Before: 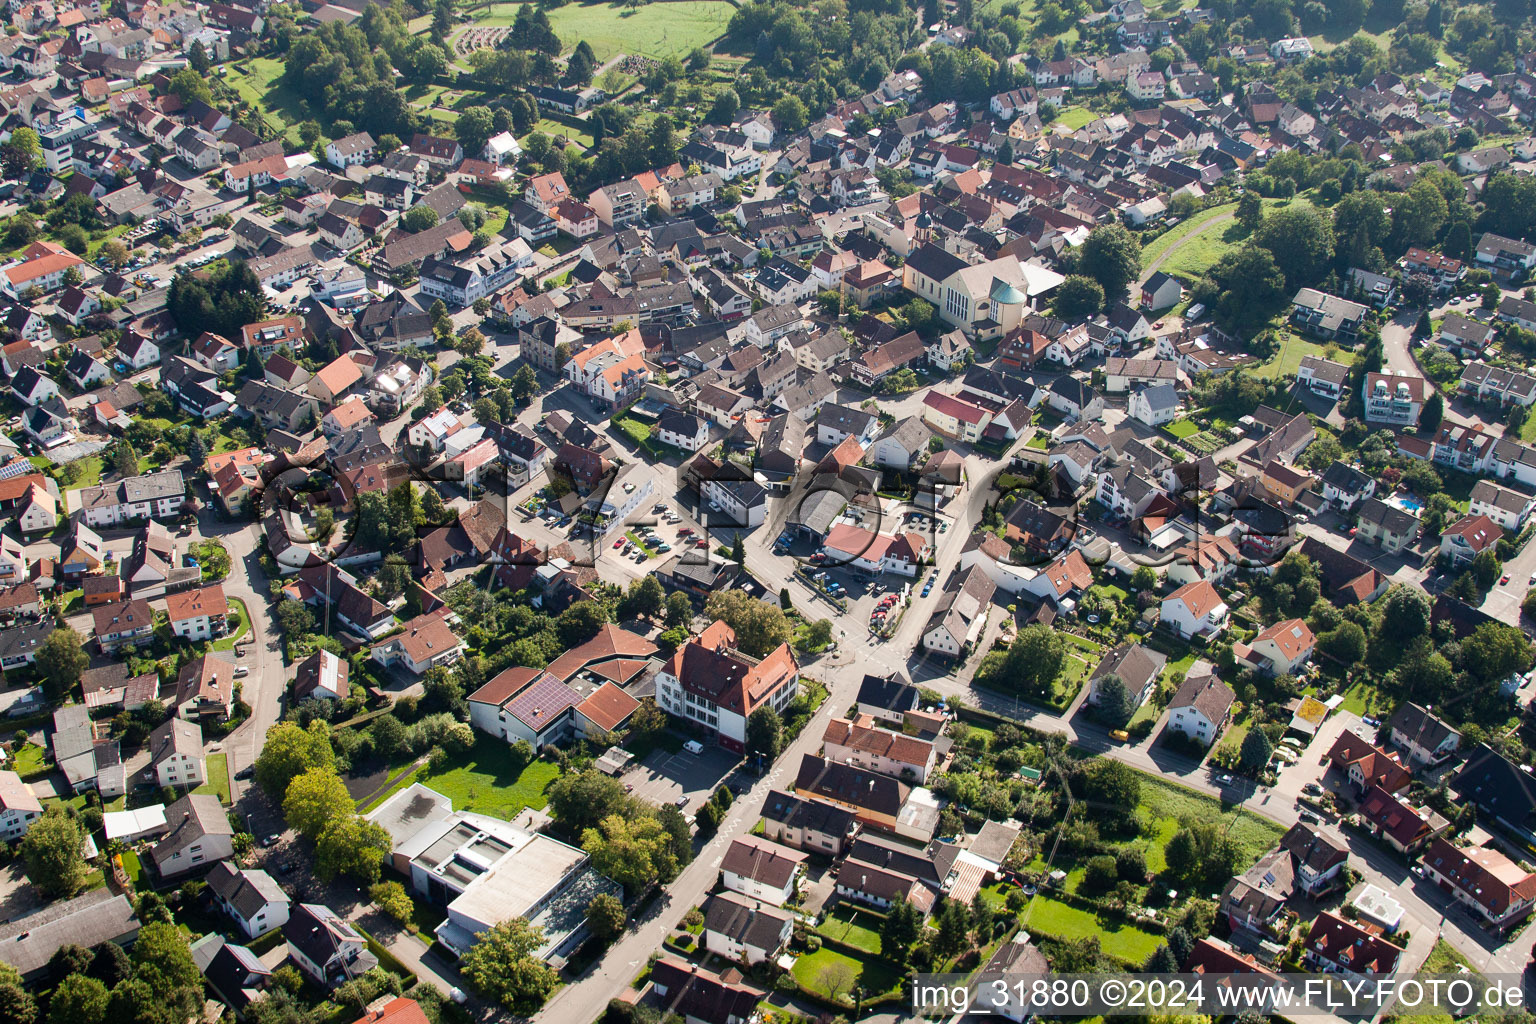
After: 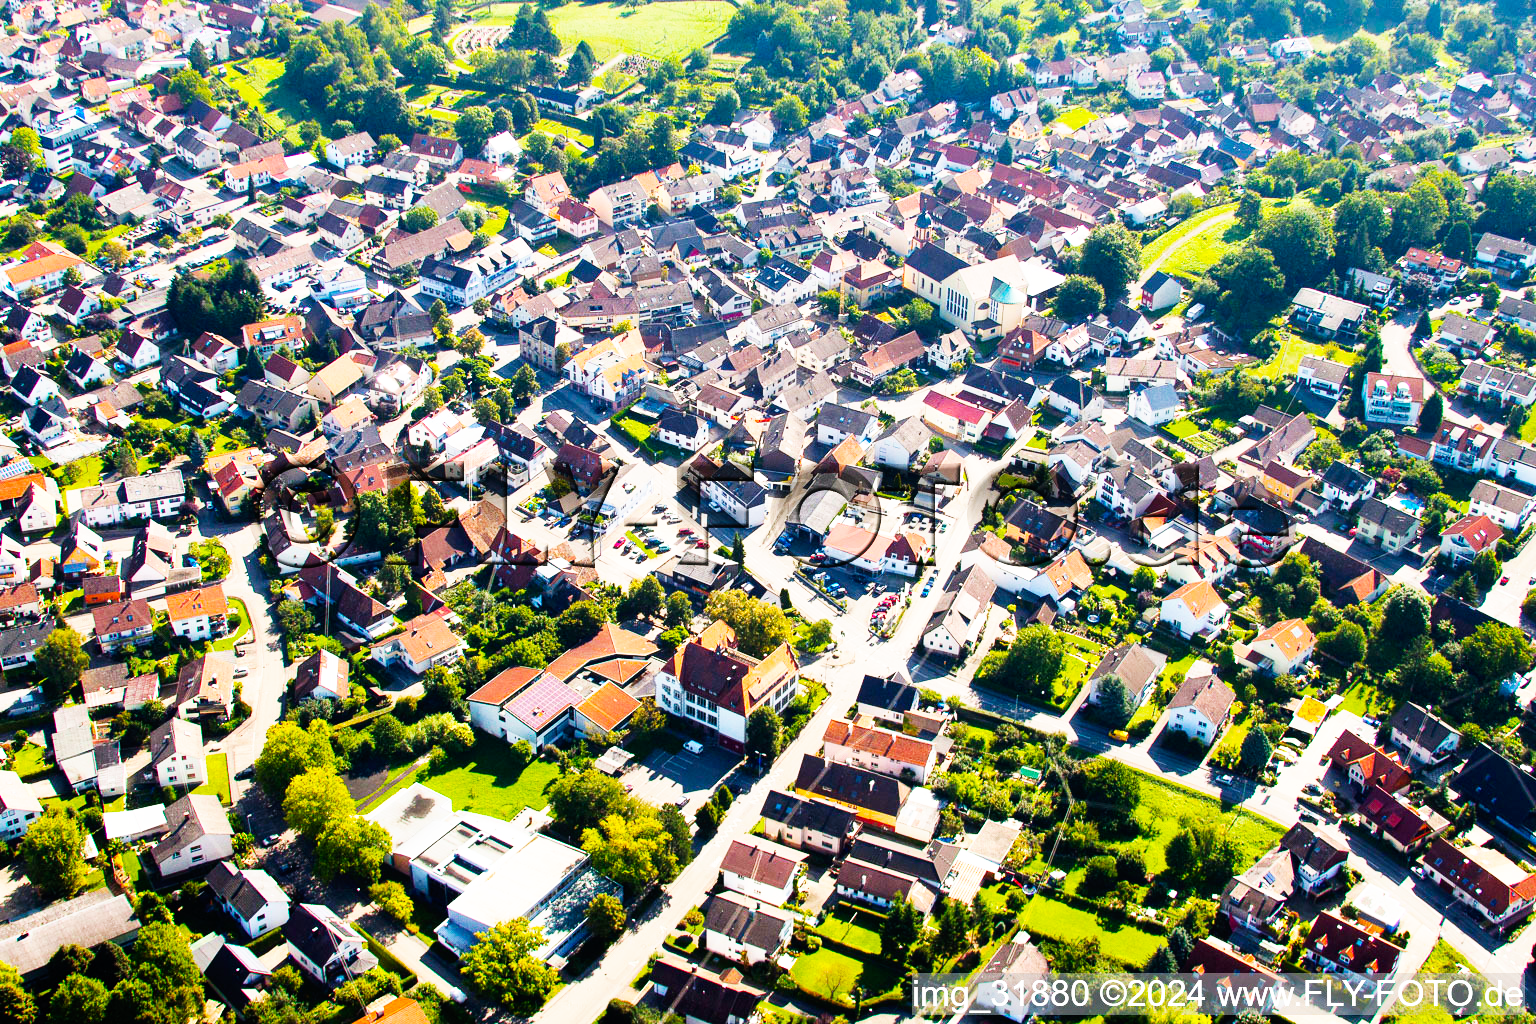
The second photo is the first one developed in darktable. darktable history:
tone equalizer: on, module defaults
color balance rgb: shadows lift › chroma 0.723%, shadows lift › hue 115.98°, perceptual saturation grading › global saturation 73.885%, perceptual saturation grading › shadows -30.478%
base curve: curves: ch0 [(0, 0) (0.007, 0.004) (0.027, 0.03) (0.046, 0.07) (0.207, 0.54) (0.442, 0.872) (0.673, 0.972) (1, 1)], preserve colors none
